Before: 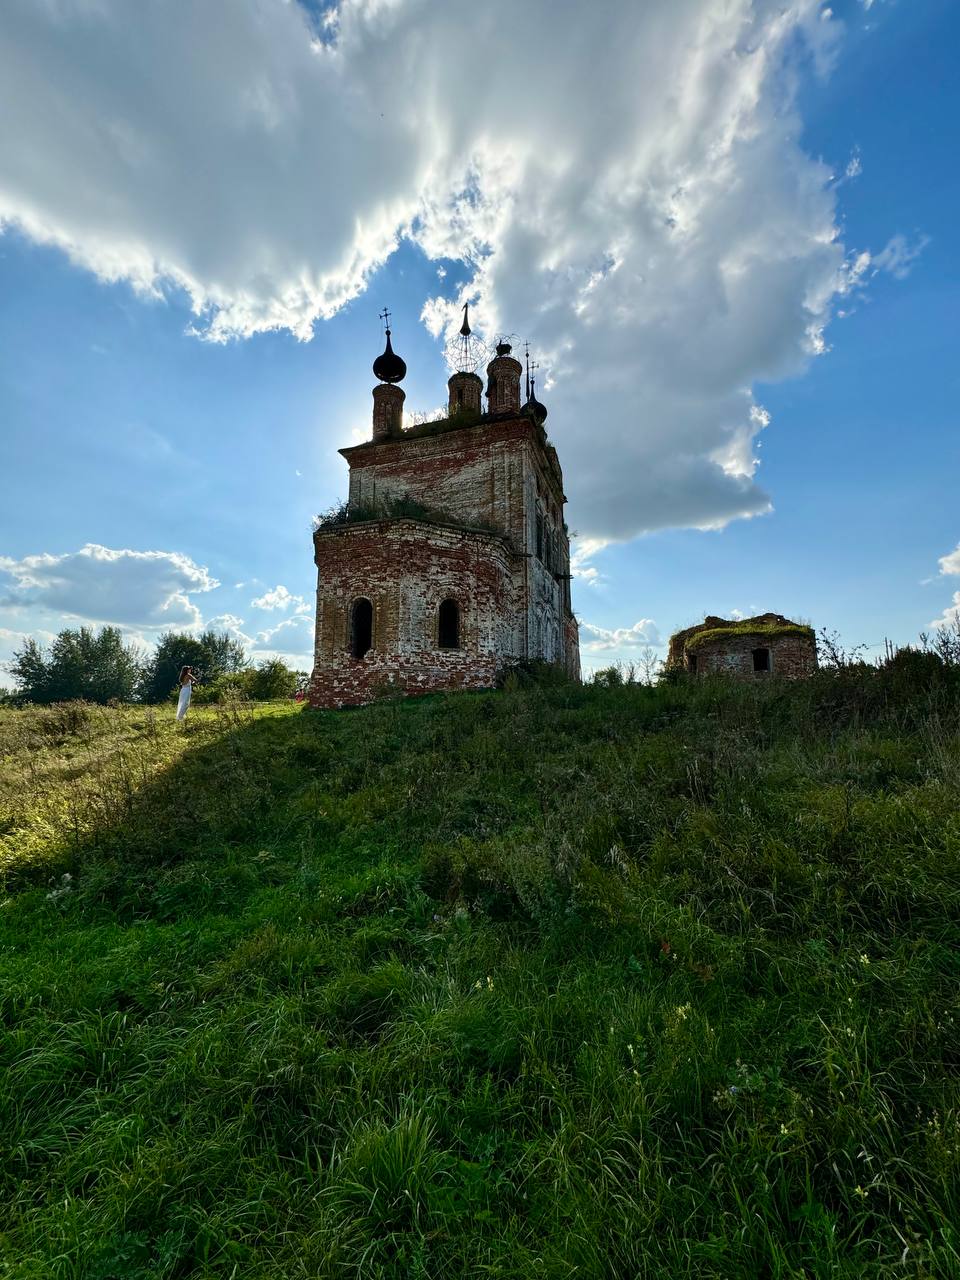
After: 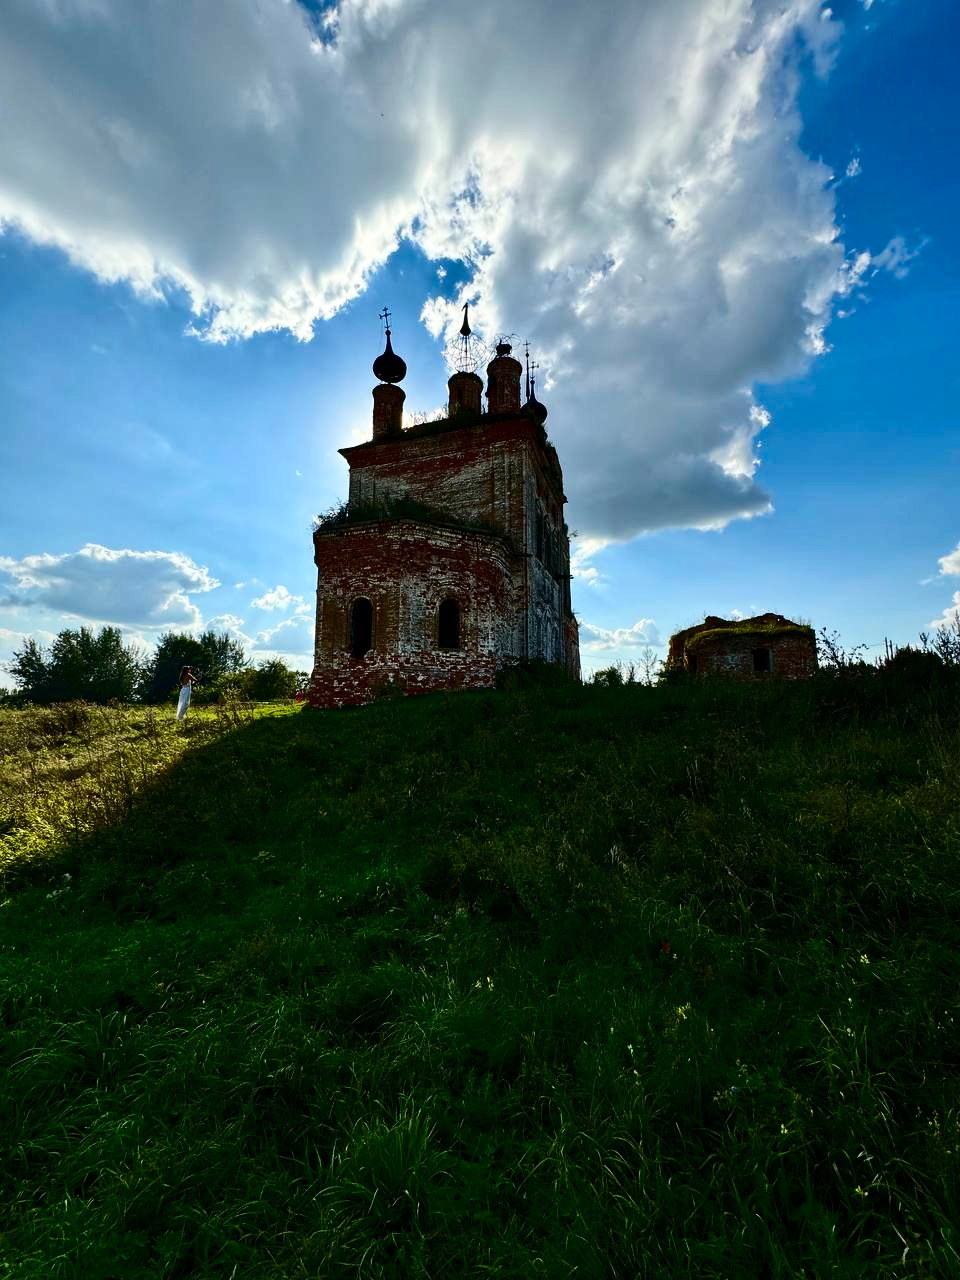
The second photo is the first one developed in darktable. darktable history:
contrast brightness saturation: contrast 0.219, brightness -0.183, saturation 0.243
